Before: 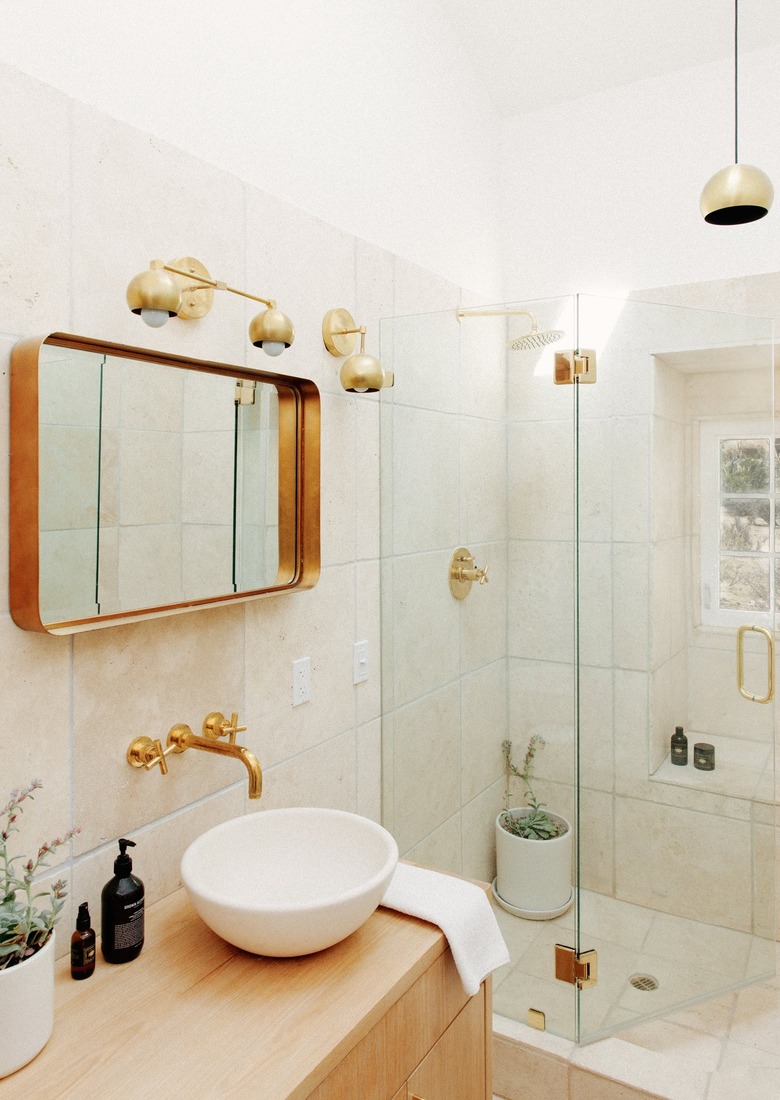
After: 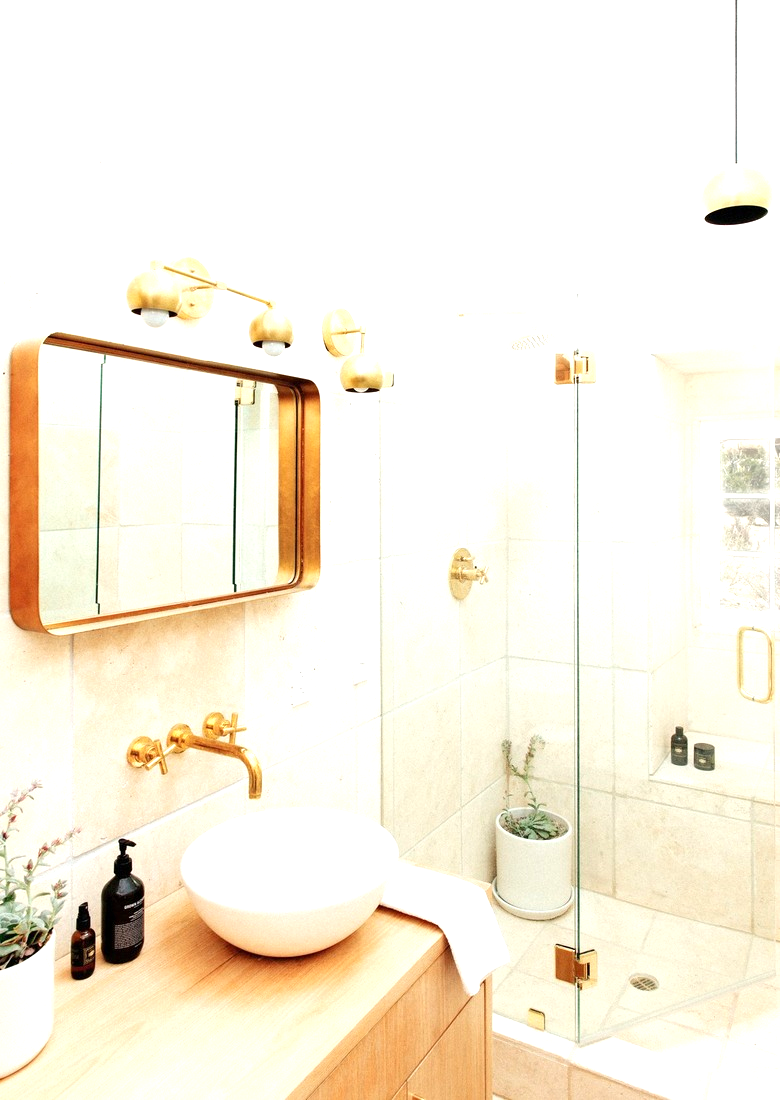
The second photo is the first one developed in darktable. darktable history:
exposure: black level correction 0.001, exposure 0.964 EV, compensate highlight preservation false
